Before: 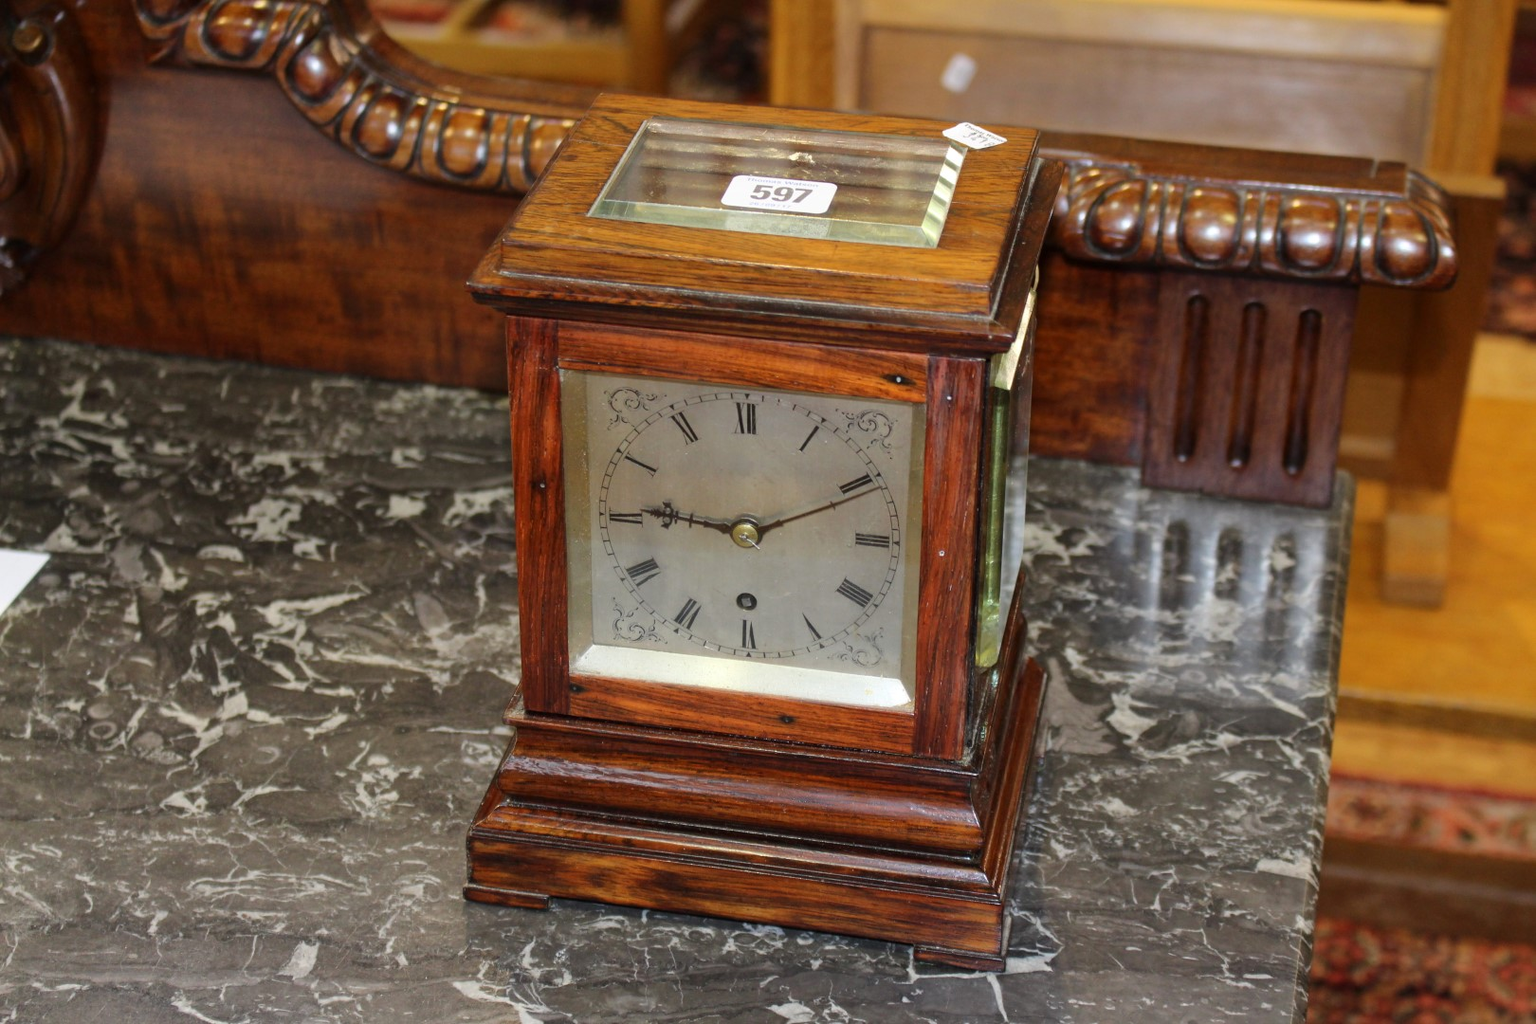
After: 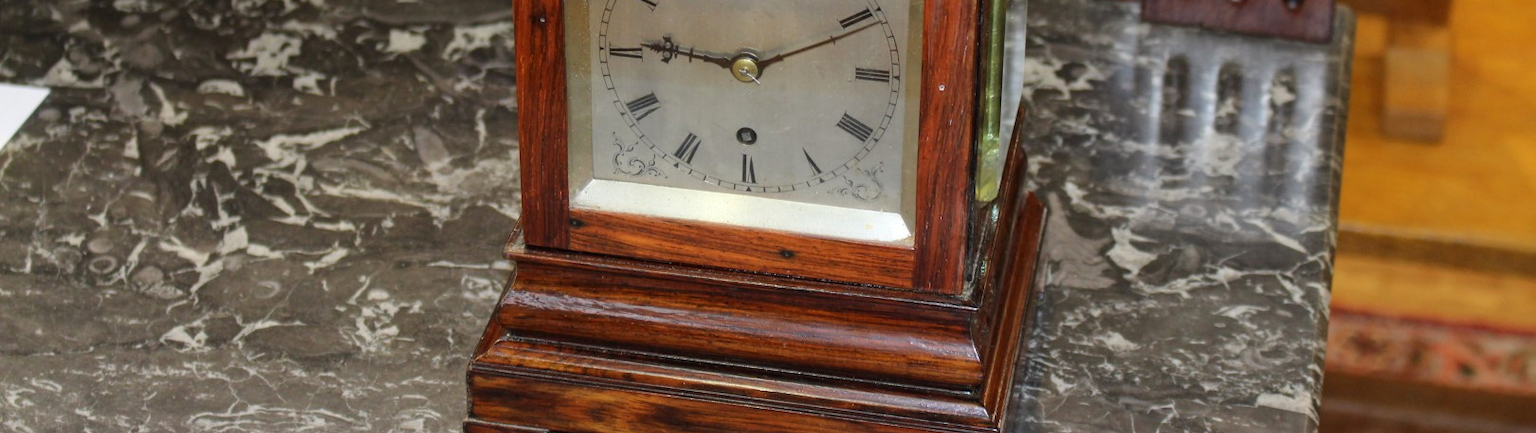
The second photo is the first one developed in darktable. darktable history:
crop: top 45.469%, bottom 12.165%
